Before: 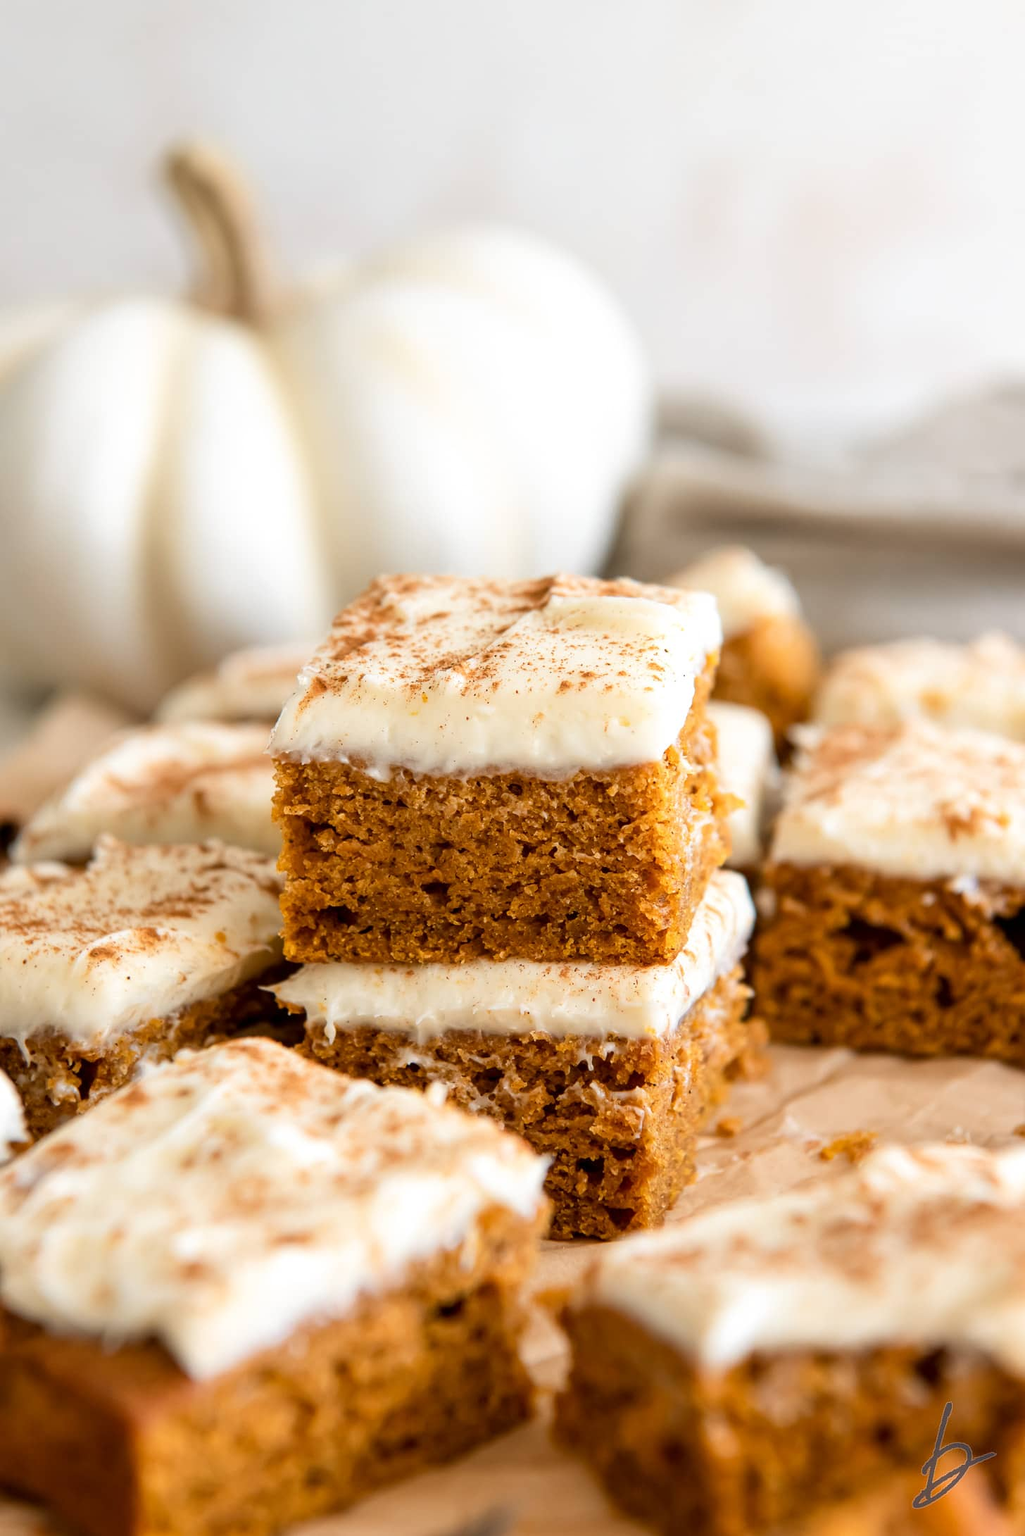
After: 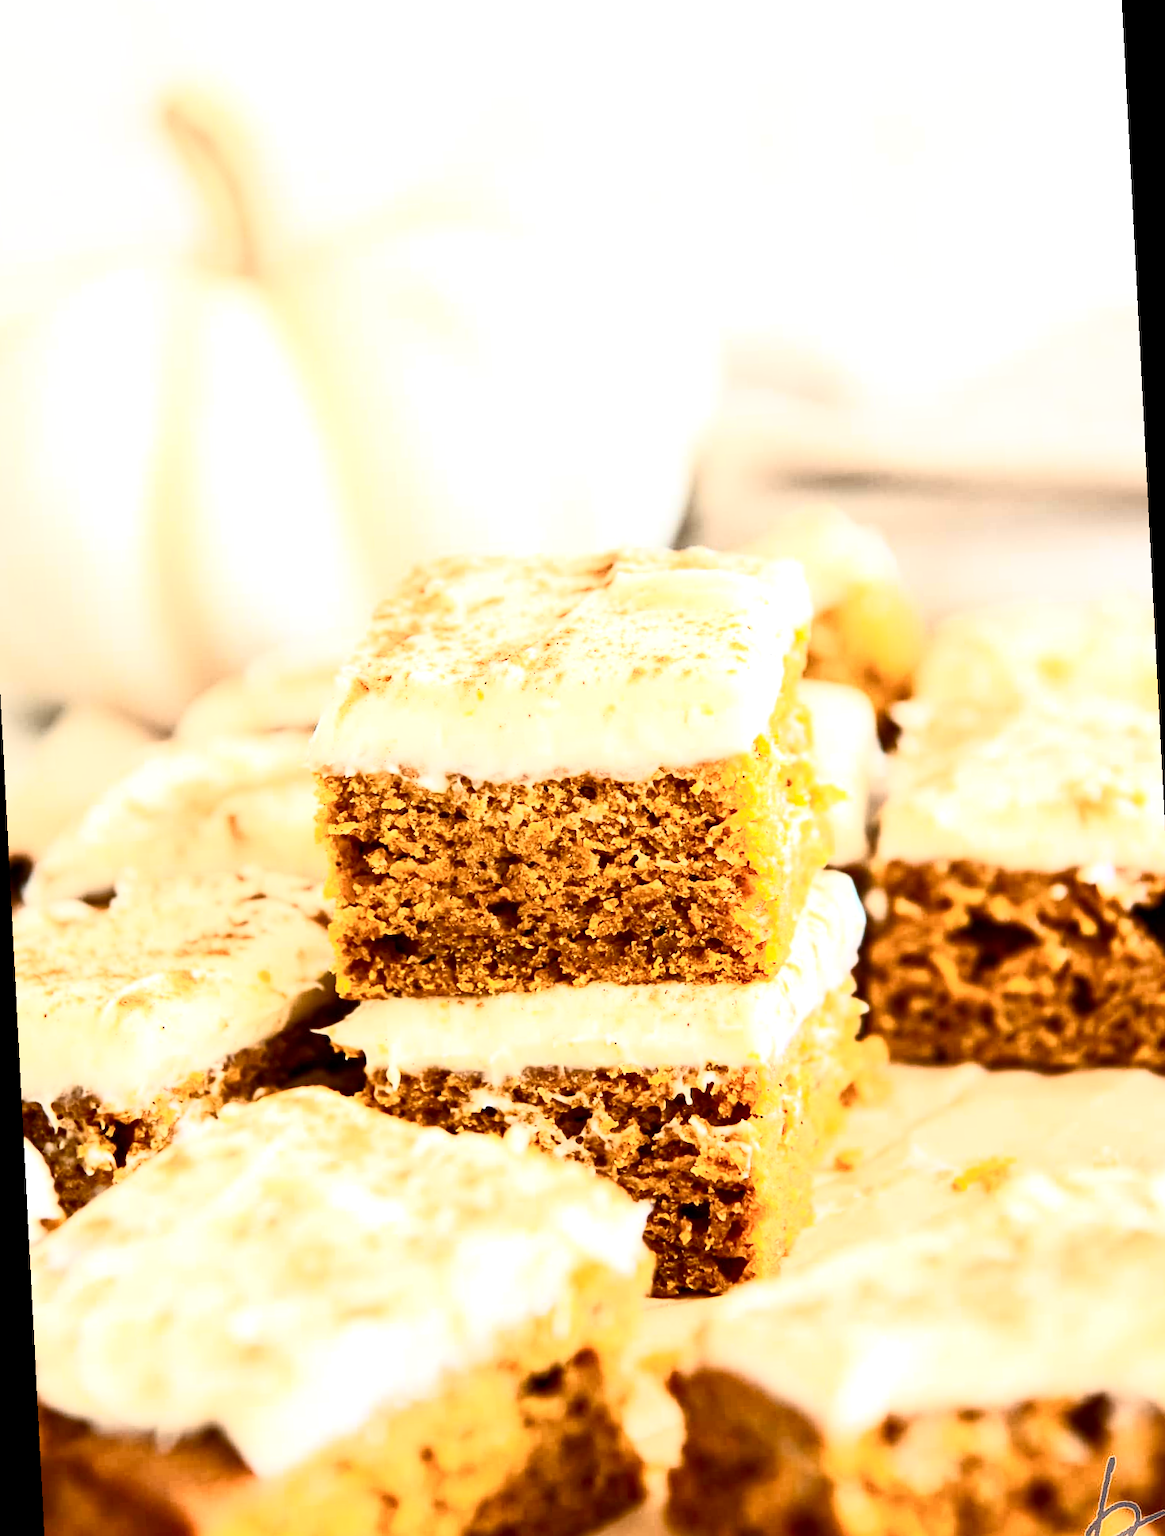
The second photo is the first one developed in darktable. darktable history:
rotate and perspective: rotation -3°, crop left 0.031, crop right 0.968, crop top 0.07, crop bottom 0.93
contrast brightness saturation: contrast 0.62, brightness 0.34, saturation 0.14
exposure: black level correction 0.001, exposure 0.675 EV, compensate highlight preservation false
